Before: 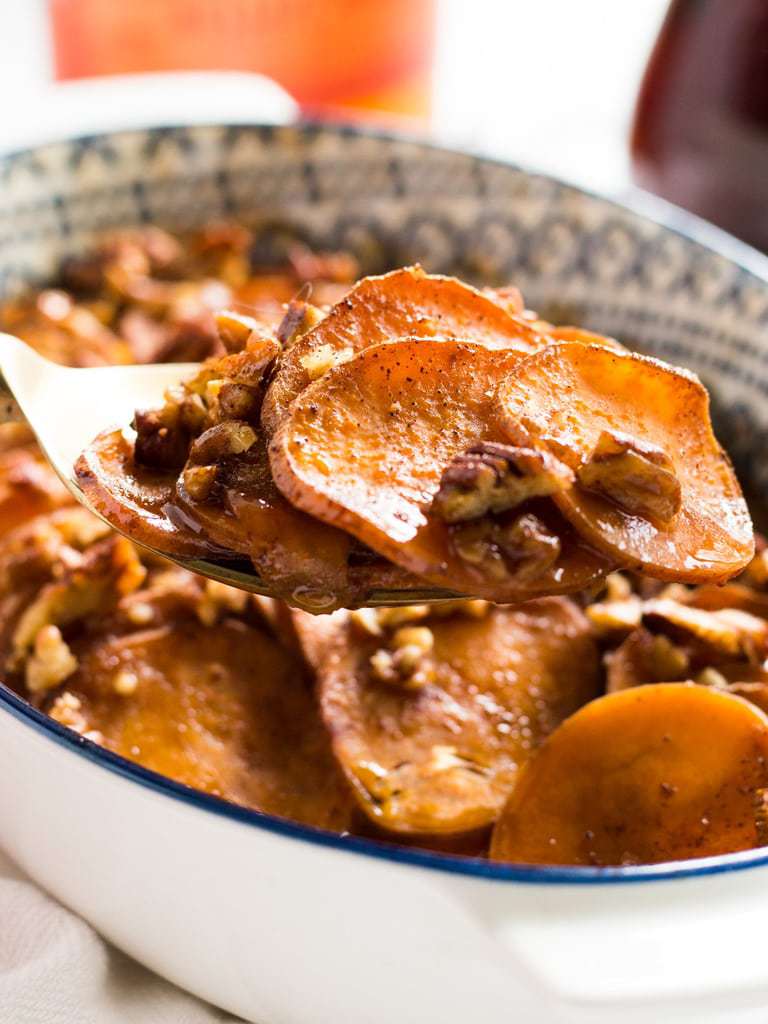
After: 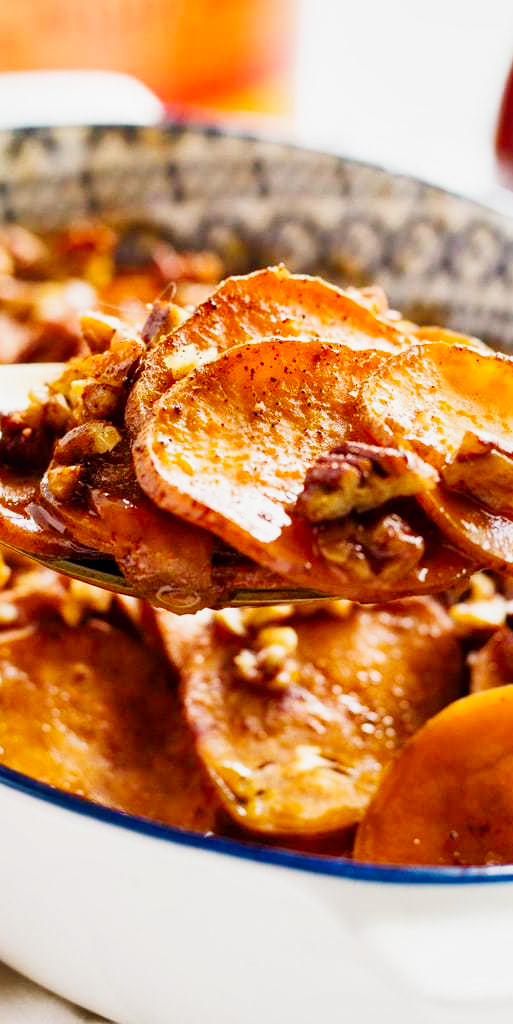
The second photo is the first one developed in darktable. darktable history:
crop and rotate: left 17.774%, right 15.417%
local contrast: mode bilateral grid, contrast 20, coarseness 51, detail 119%, midtone range 0.2
tone equalizer: -8 EV -0.033 EV, -7 EV 0.04 EV, -6 EV -0.007 EV, -5 EV 0.006 EV, -4 EV -0.044 EV, -3 EV -0.232 EV, -2 EV -0.661 EV, -1 EV -1 EV, +0 EV -0.961 EV
base curve: curves: ch0 [(0, 0.003) (0.001, 0.002) (0.006, 0.004) (0.02, 0.022) (0.048, 0.086) (0.094, 0.234) (0.162, 0.431) (0.258, 0.629) (0.385, 0.8) (0.548, 0.918) (0.751, 0.988) (1, 1)], preserve colors none
